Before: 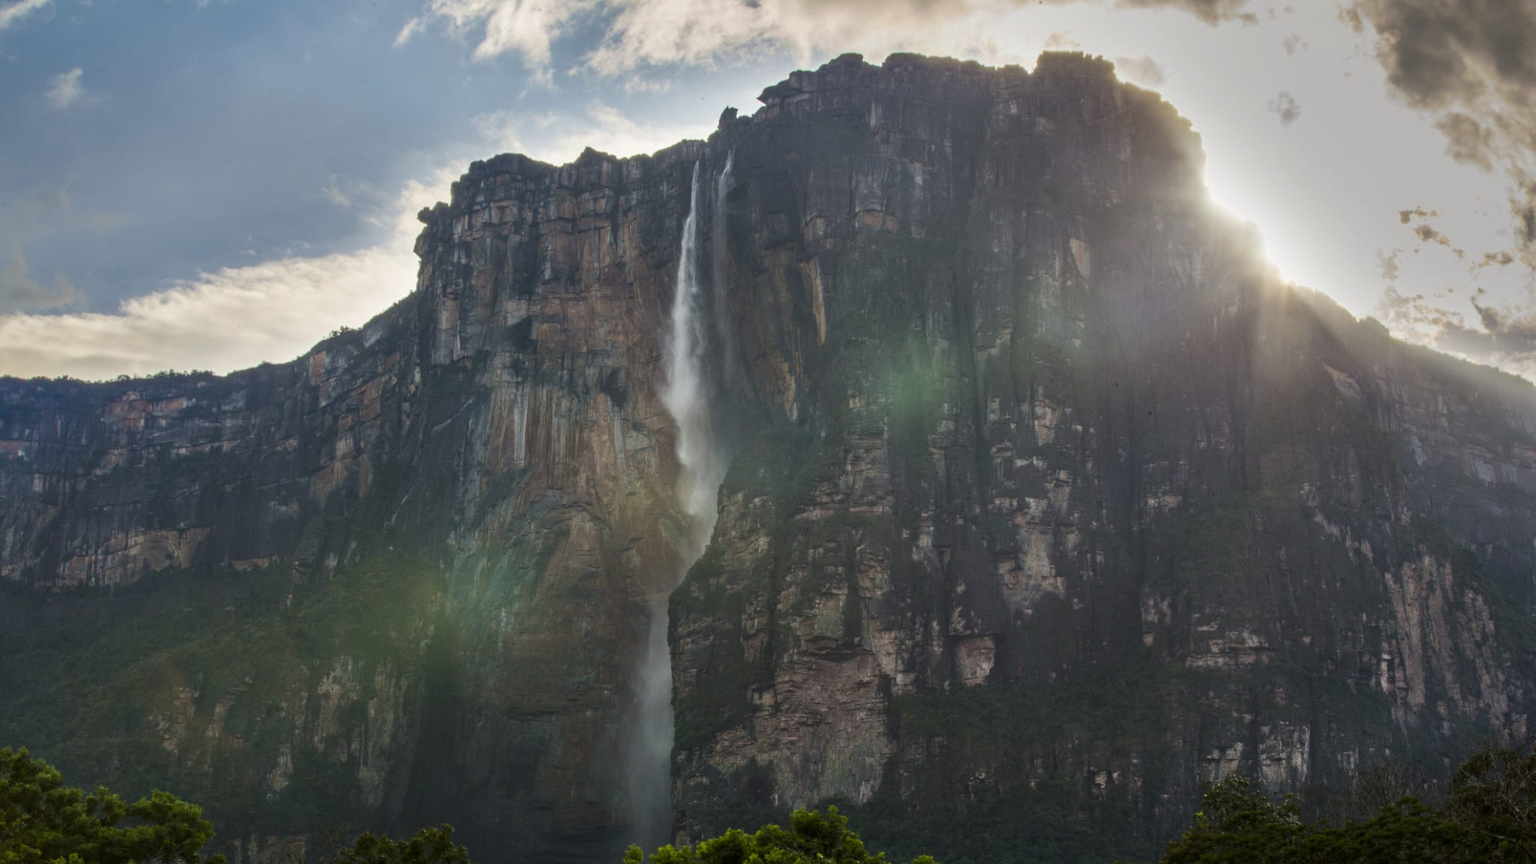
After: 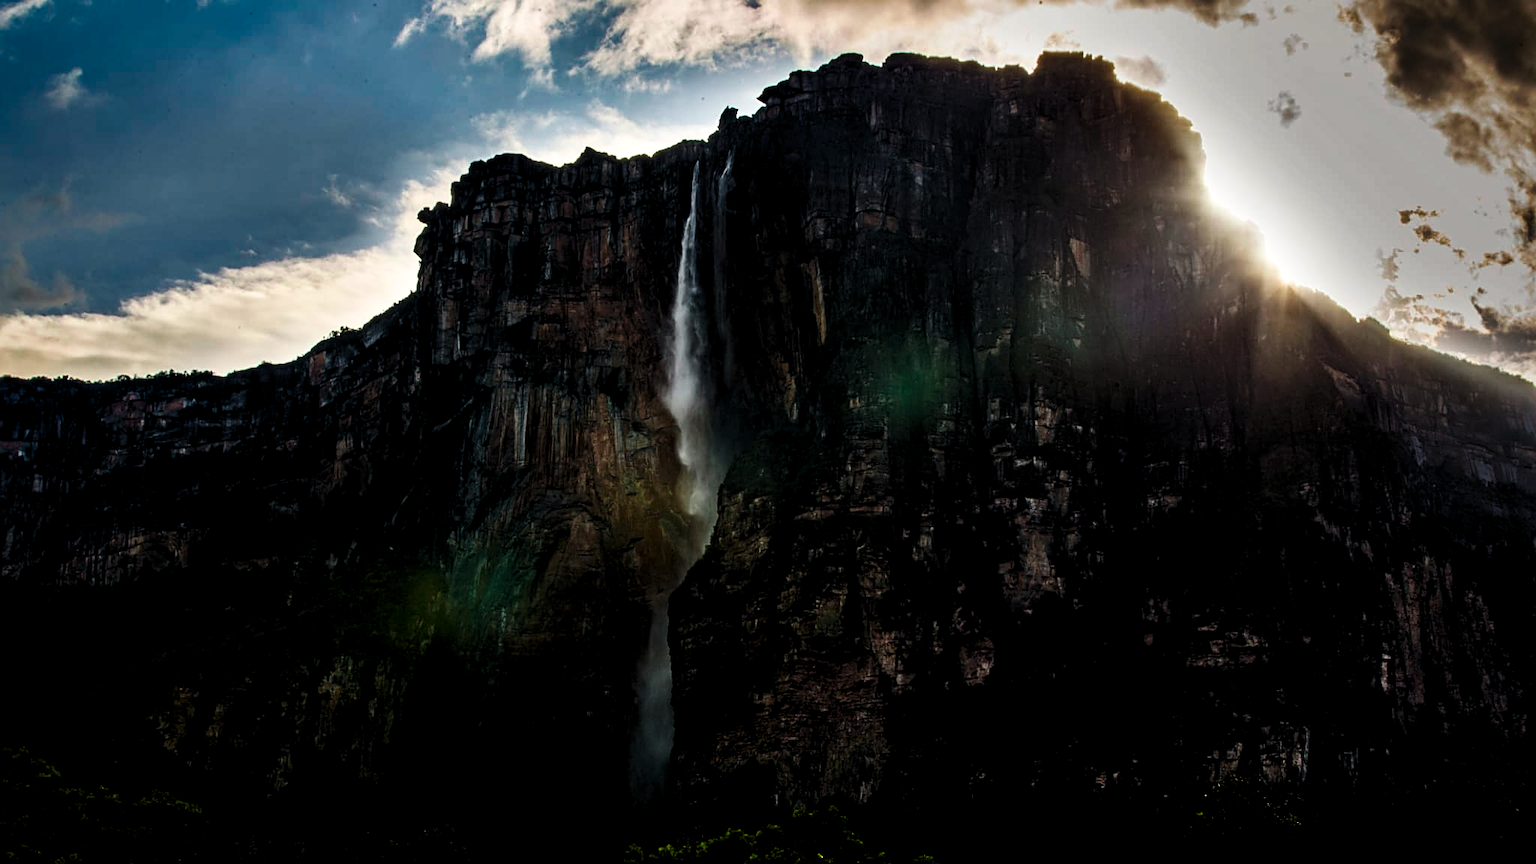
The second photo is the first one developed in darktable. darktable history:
color balance rgb: power › chroma 0.25%, power › hue 60.86°, perceptual saturation grading › global saturation 0.982%
contrast brightness saturation: brightness -0.017, saturation 0.365
exposure: exposure -0.27 EV, compensate exposure bias true, compensate highlight preservation false
tone curve: curves: ch0 [(0, 0) (0.56, 0.467) (0.846, 0.934) (1, 1)], color space Lab, independent channels, preserve colors none
levels: levels [0.062, 0.494, 0.925]
sharpen: on, module defaults
haze removal: compatibility mode true, adaptive false
filmic rgb: black relative exposure -5.12 EV, white relative exposure 4 EV, threshold 5.97 EV, hardness 2.9, contrast 1.202, highlights saturation mix -29.04%, iterations of high-quality reconstruction 0, enable highlight reconstruction true
